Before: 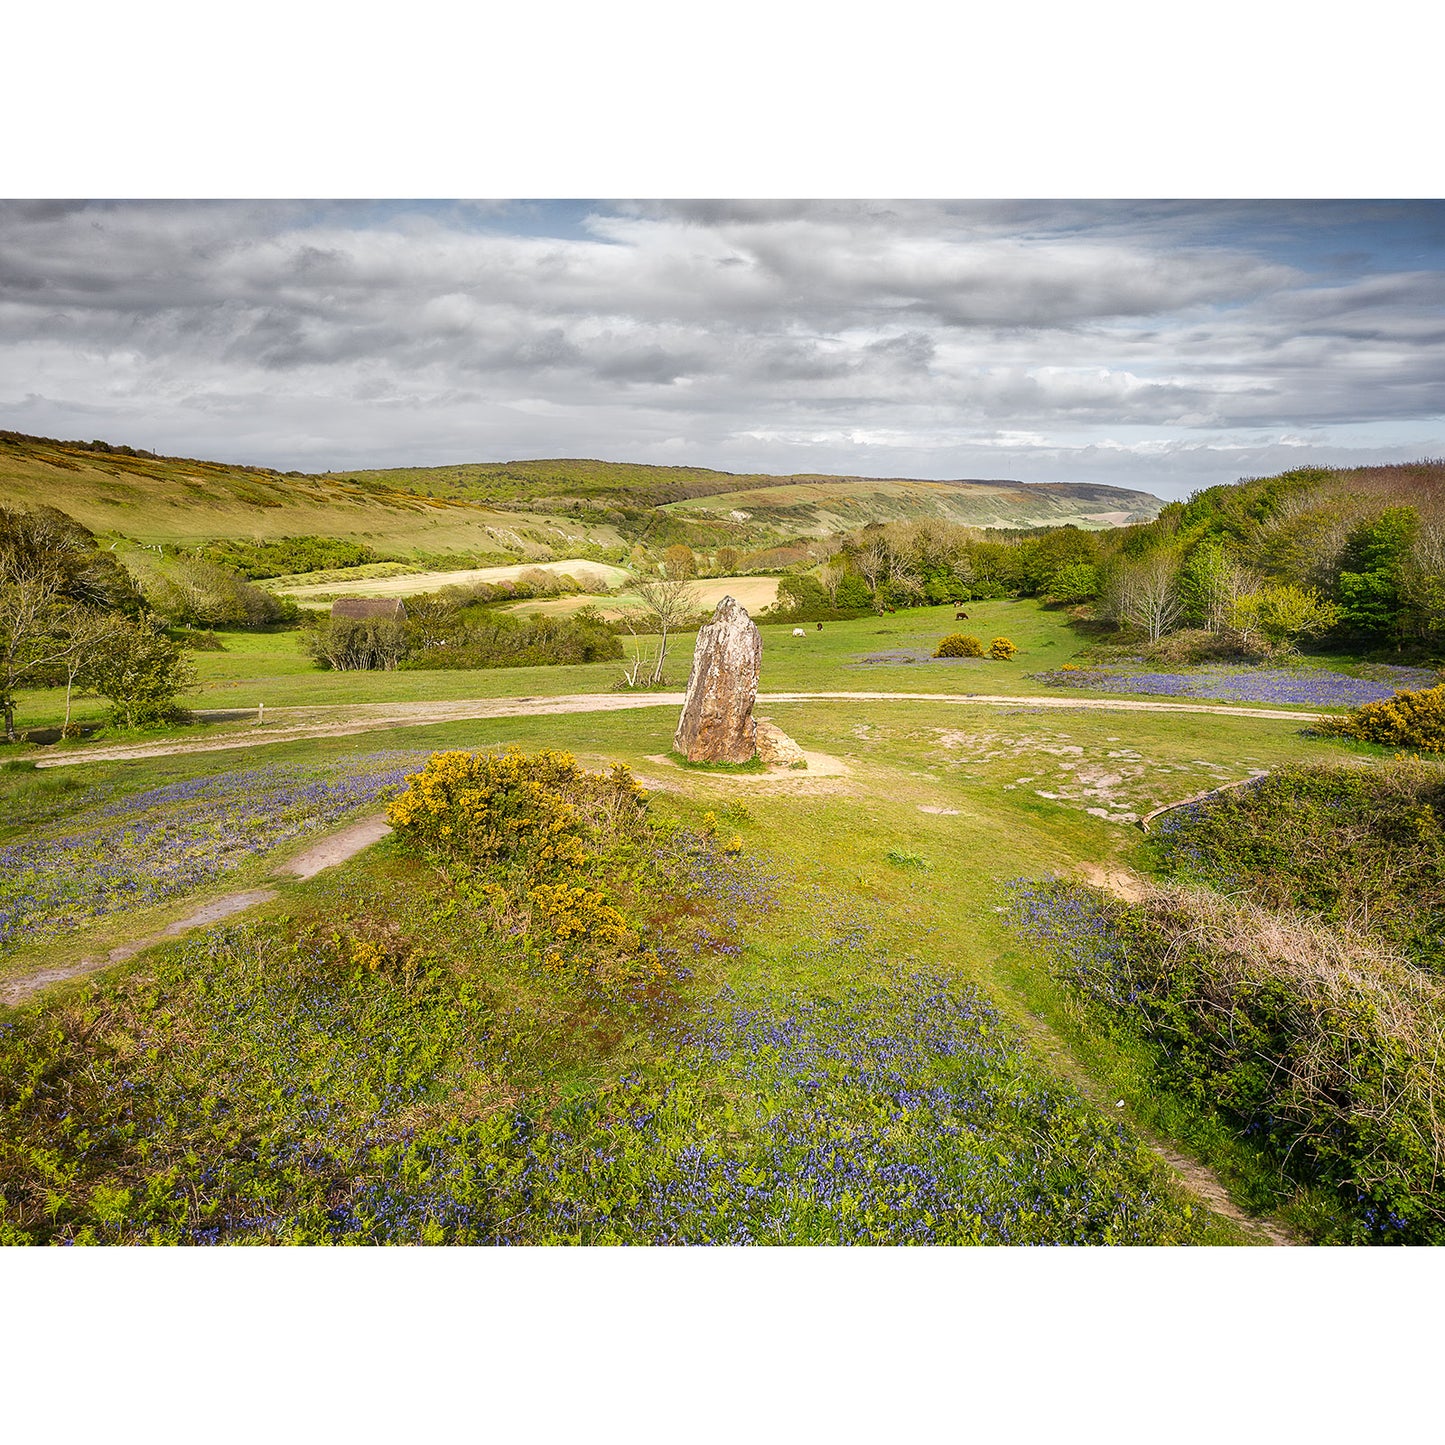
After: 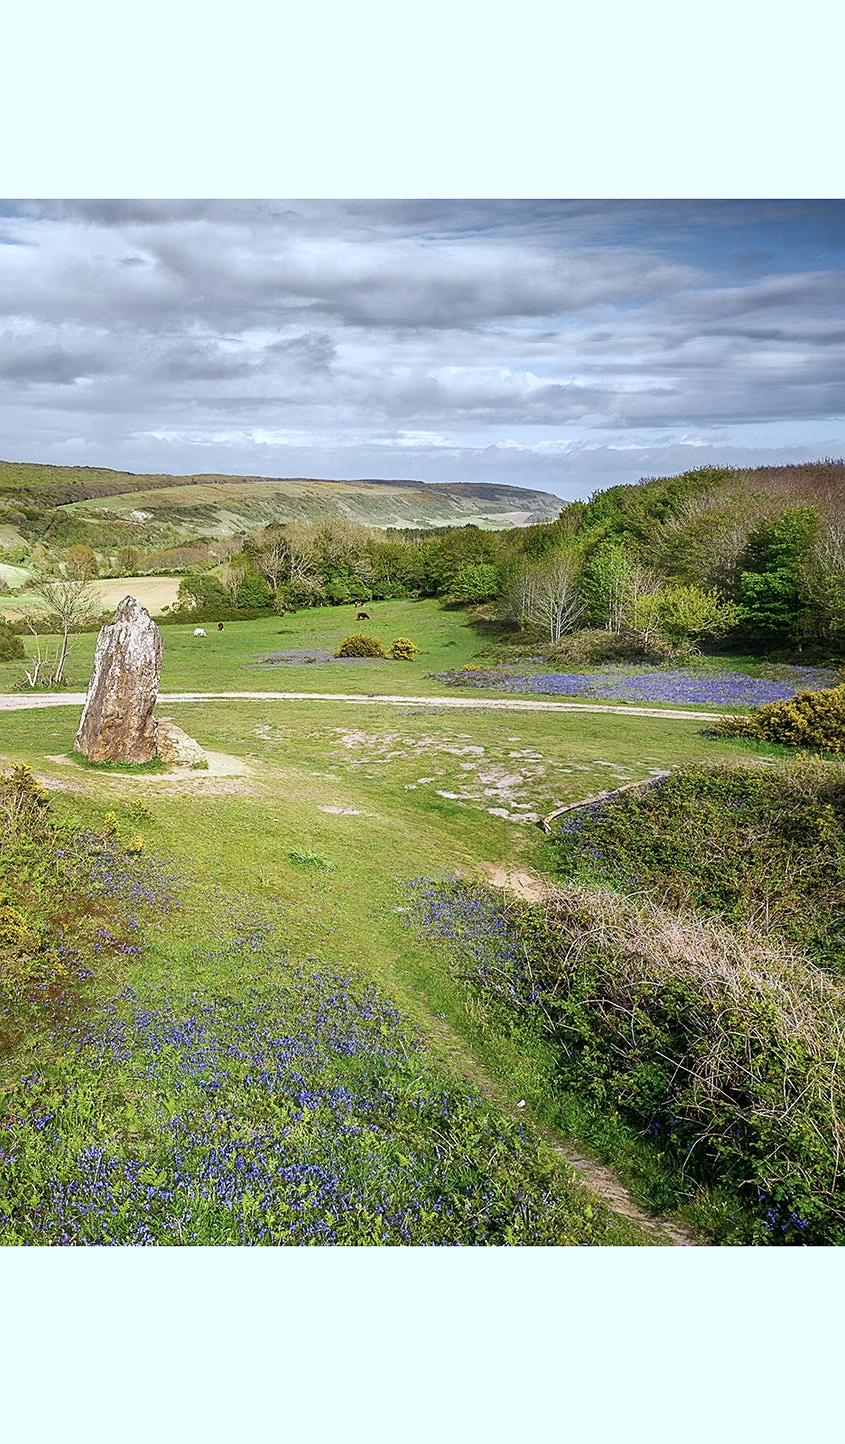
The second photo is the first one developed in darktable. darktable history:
color zones: curves: ch1 [(0.113, 0.438) (0.75, 0.5)]; ch2 [(0.12, 0.526) (0.75, 0.5)]
color calibration: x 0.37, y 0.382, temperature 4310.41 K
exposure: exposure -0.04 EV, compensate highlight preservation false
sharpen: amount 0.212
crop: left 41.509%
